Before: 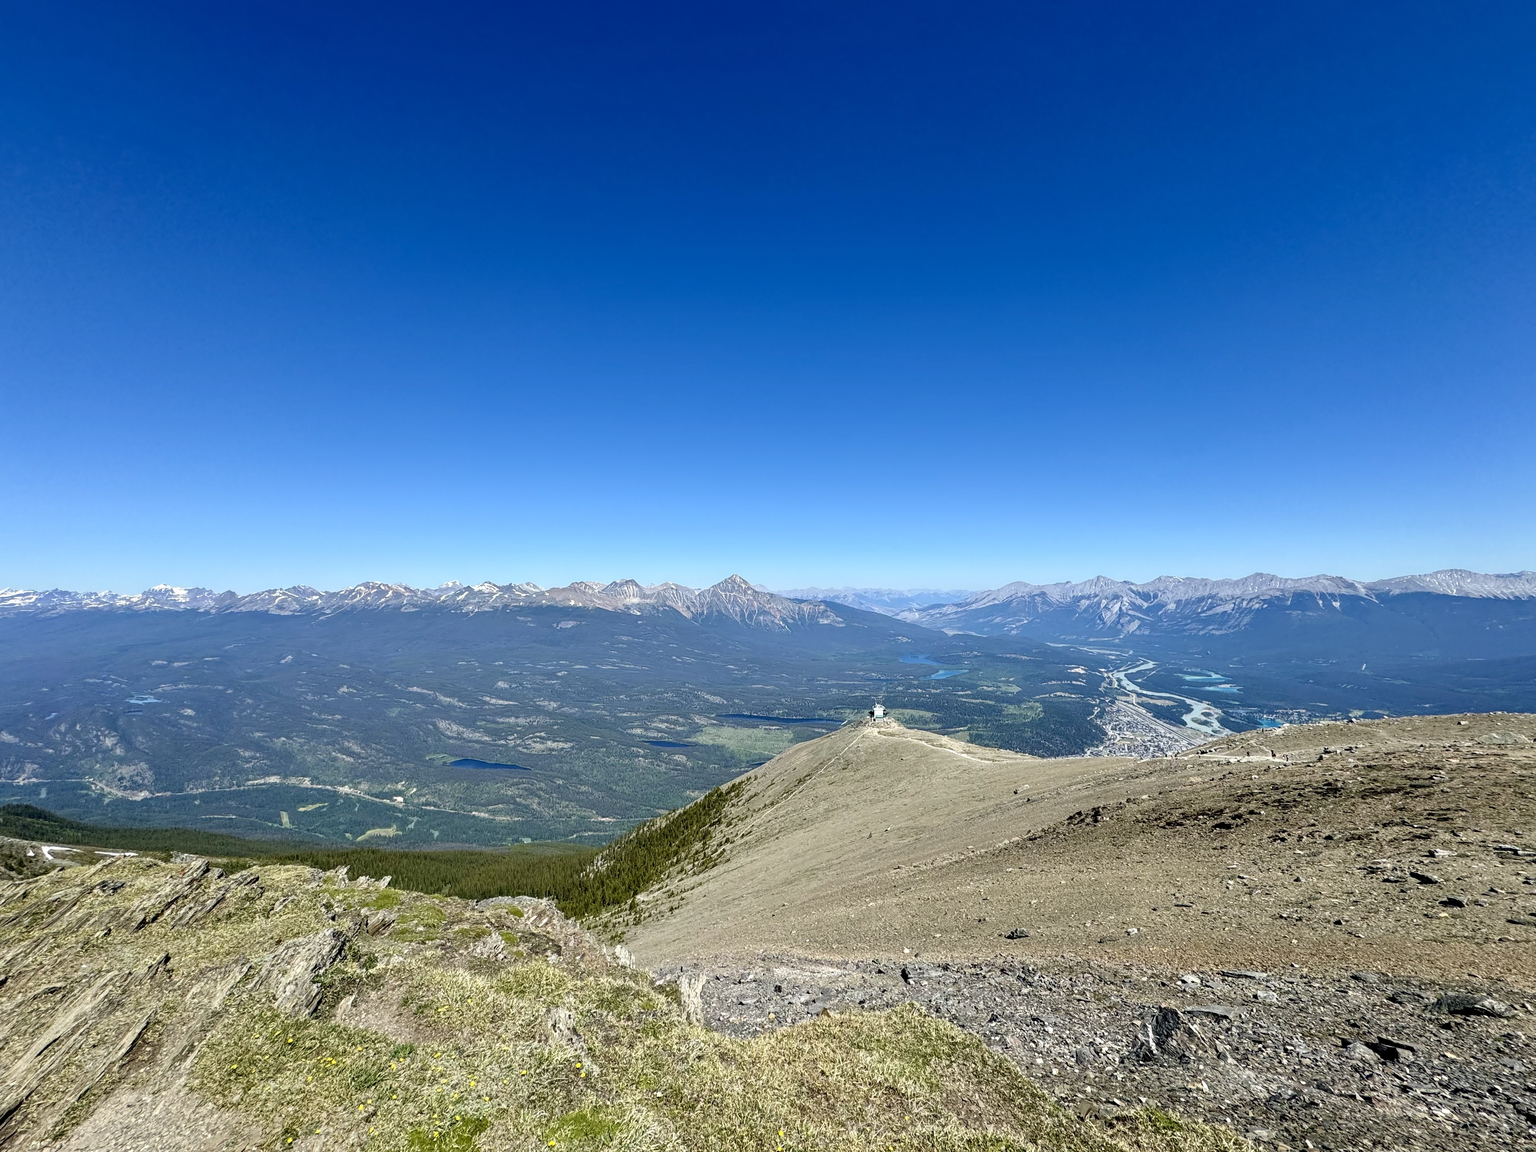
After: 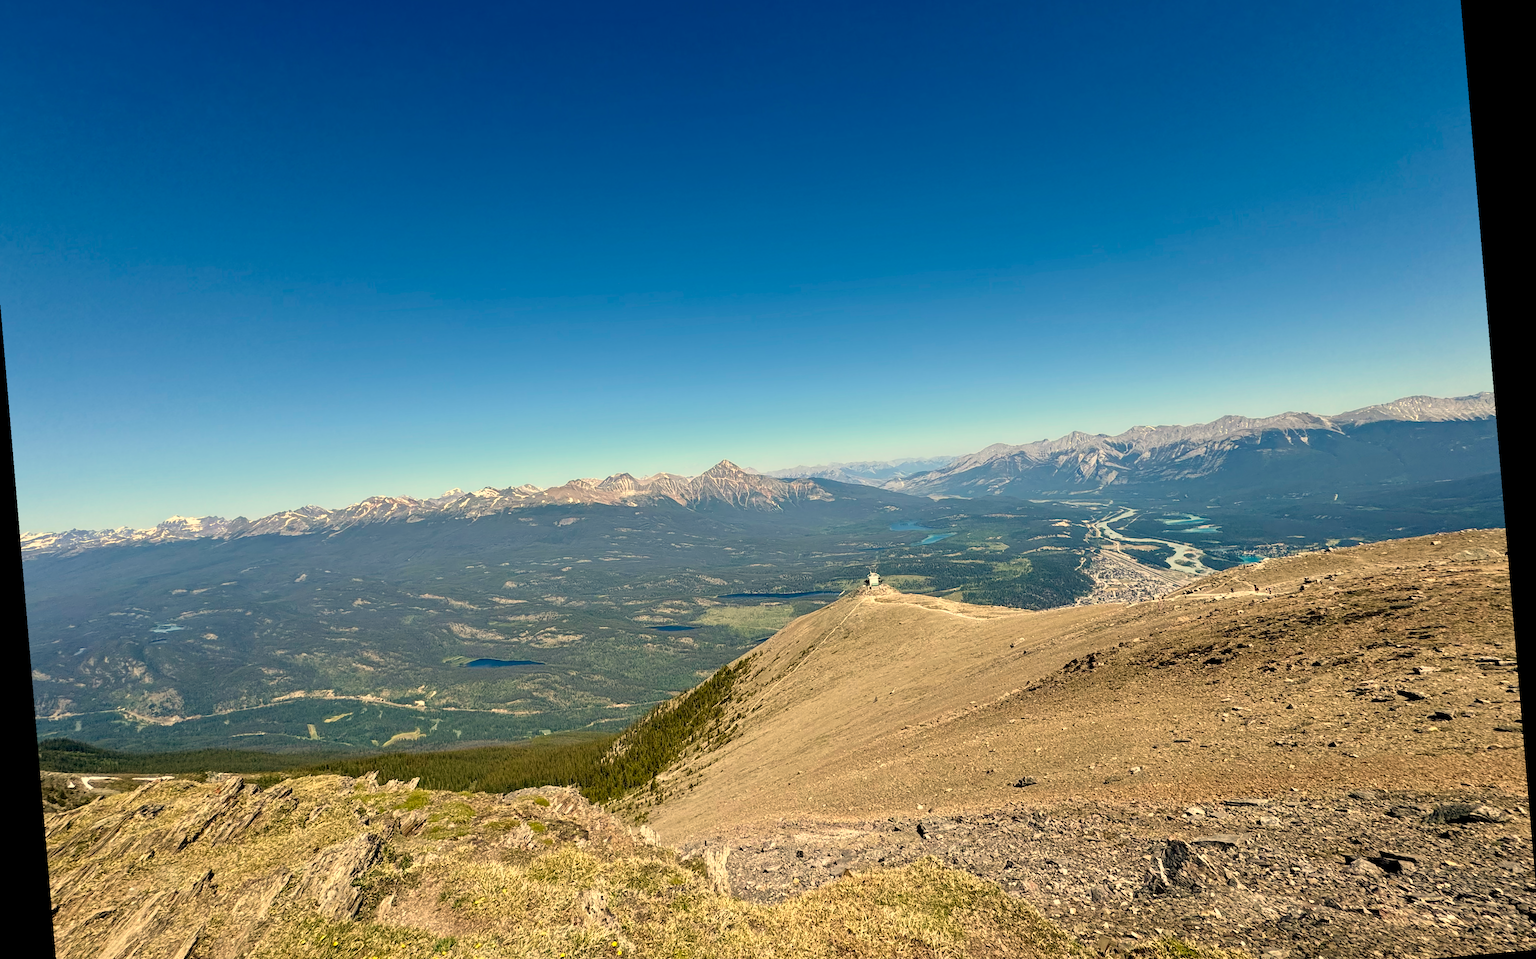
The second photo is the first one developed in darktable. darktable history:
white balance: red 1.138, green 0.996, blue 0.812
rotate and perspective: rotation -4.86°, automatic cropping off
crop and rotate: left 1.814%, top 12.818%, right 0.25%, bottom 9.225%
